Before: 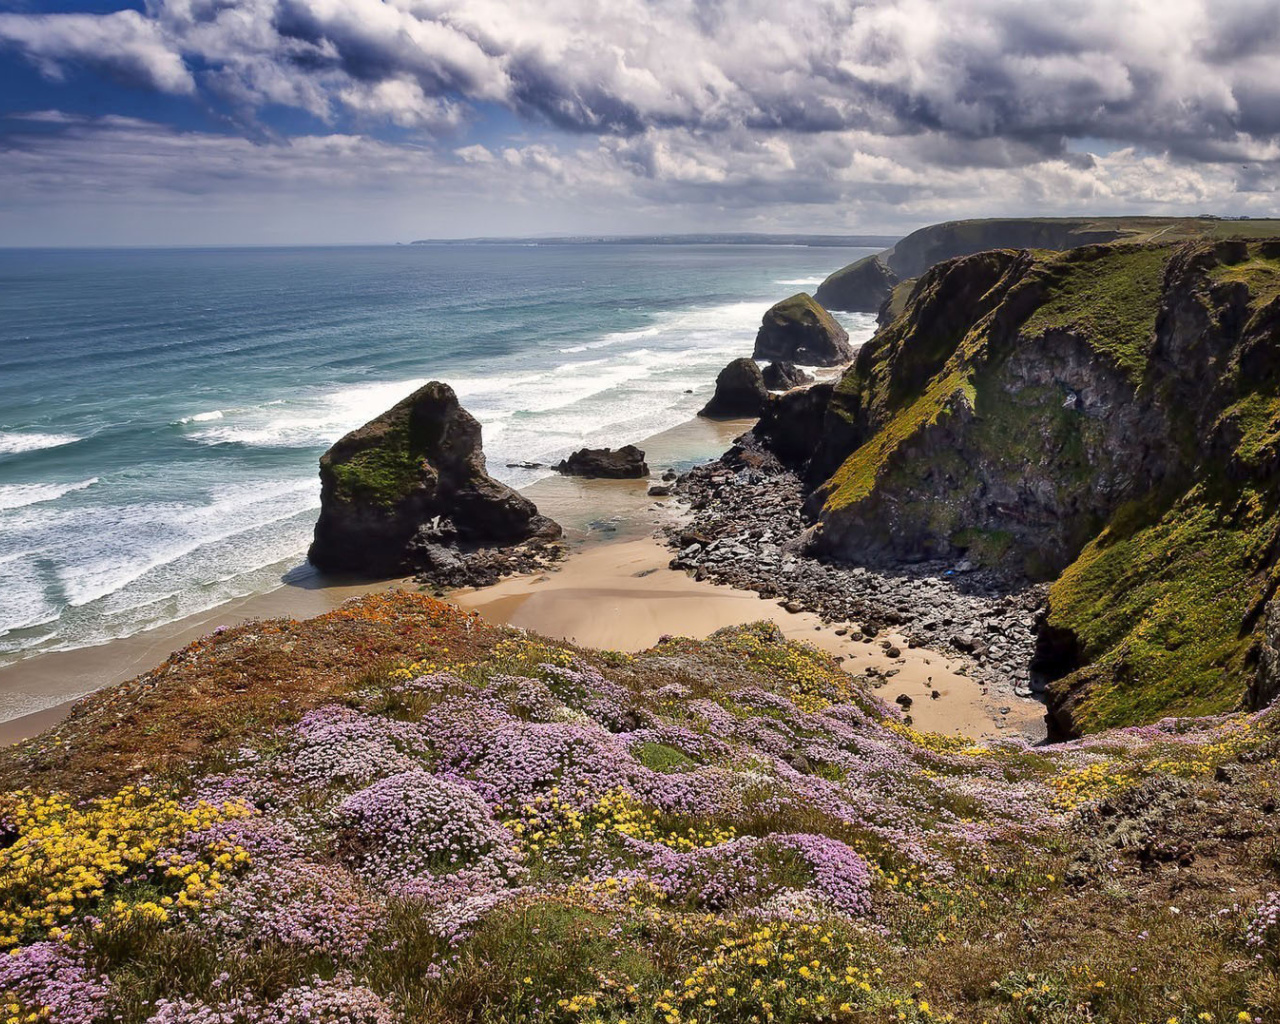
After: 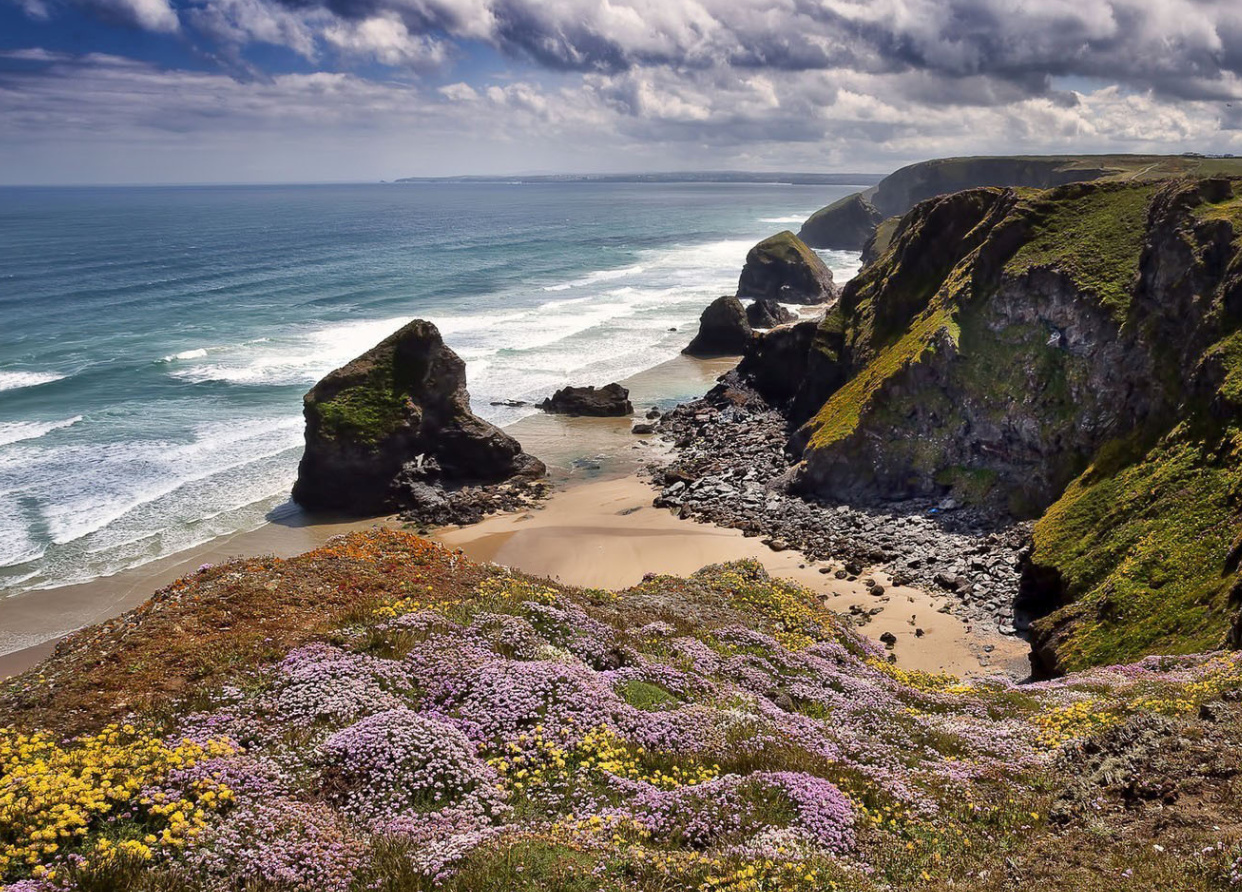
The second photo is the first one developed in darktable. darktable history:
crop: left 1.3%, top 6.12%, right 1.618%, bottom 6.729%
